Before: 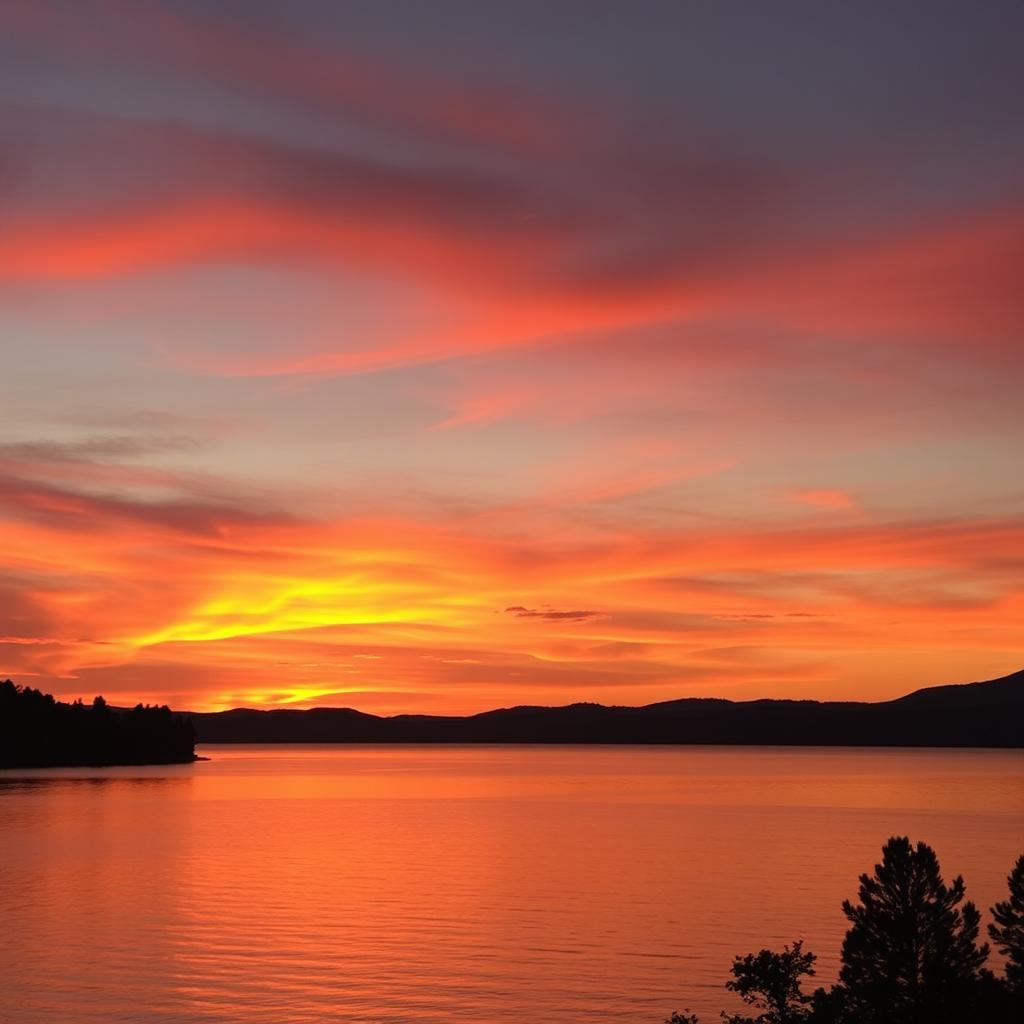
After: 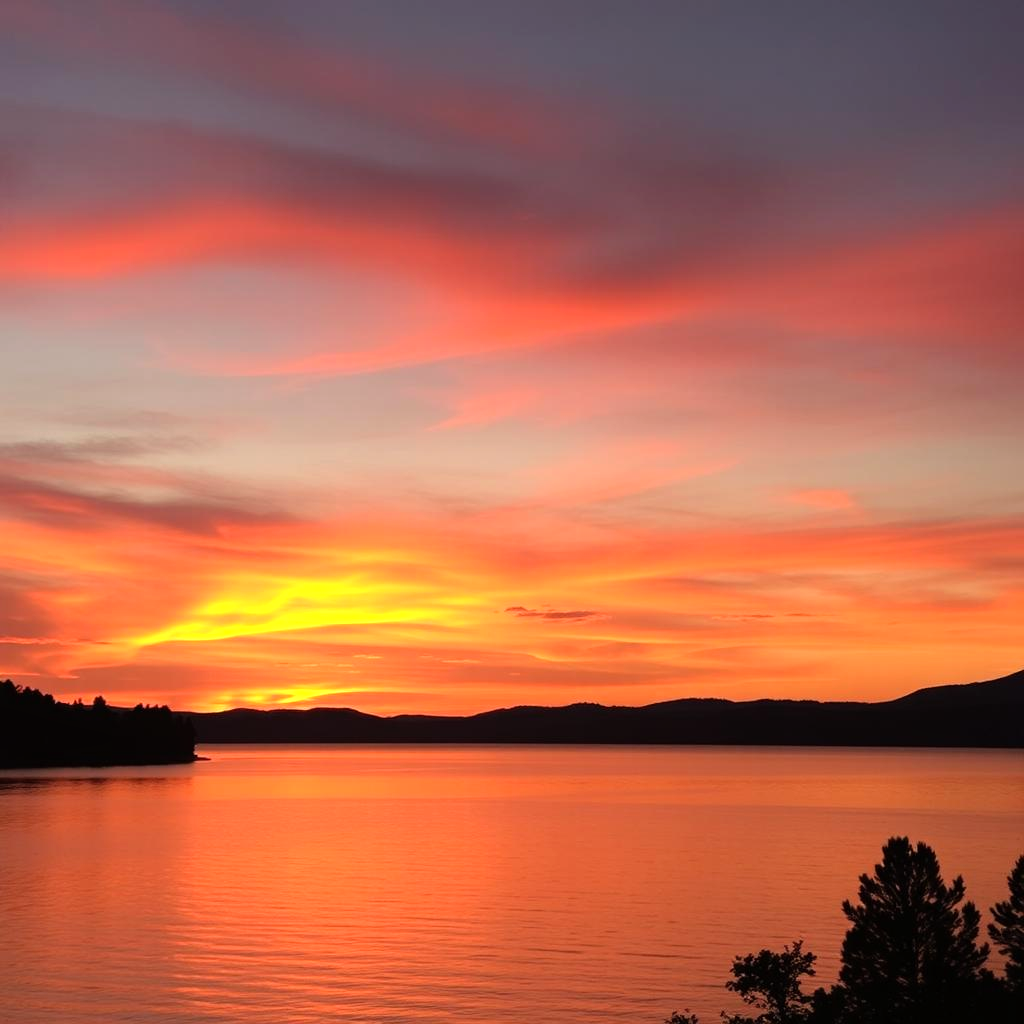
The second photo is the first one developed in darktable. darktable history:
tone equalizer: -8 EV -0.434 EV, -7 EV -0.395 EV, -6 EV -0.295 EV, -5 EV -0.246 EV, -3 EV 0.247 EV, -2 EV 0.357 EV, -1 EV 0.375 EV, +0 EV 0.446 EV
